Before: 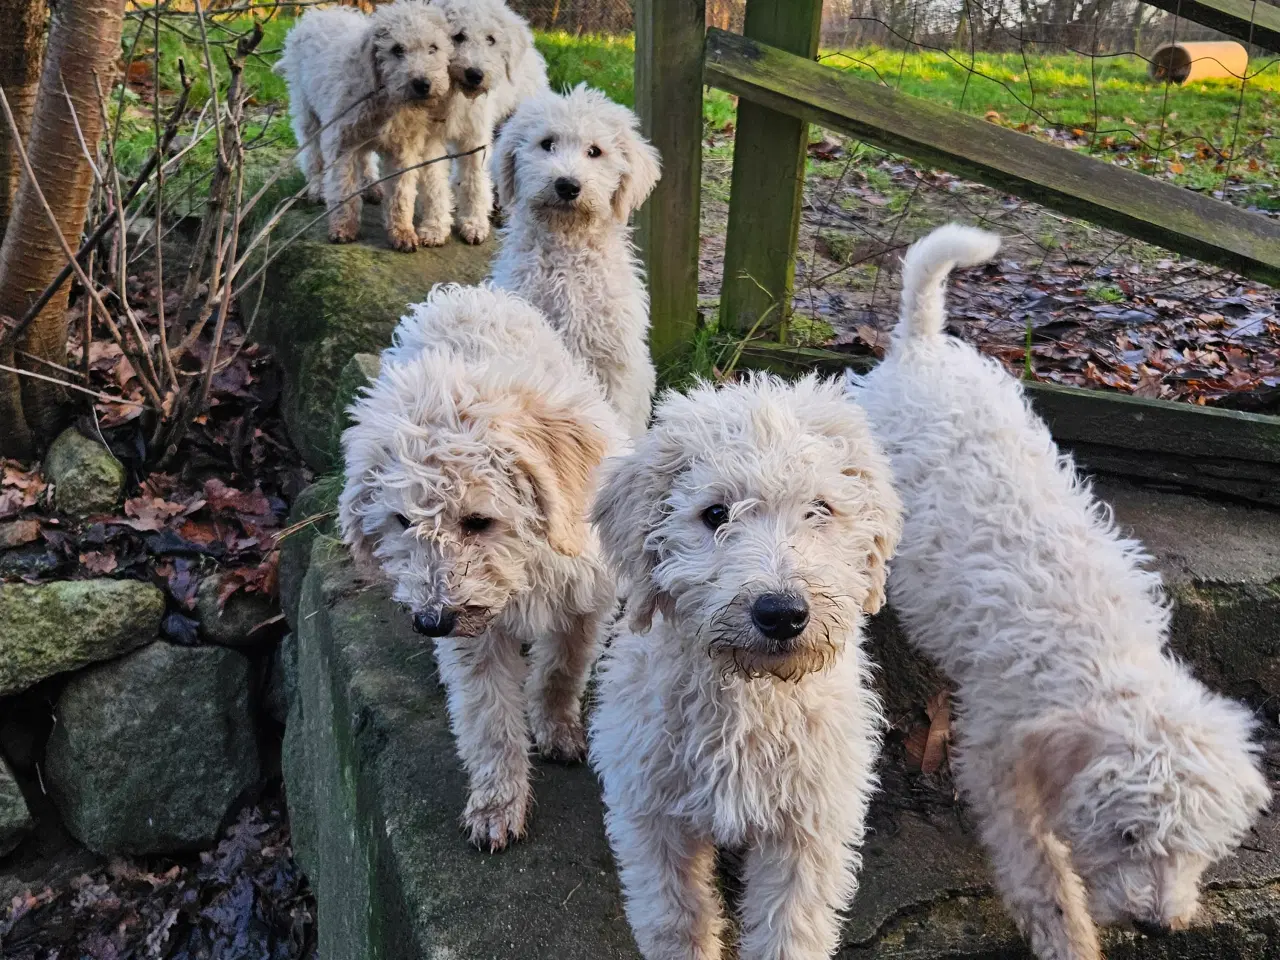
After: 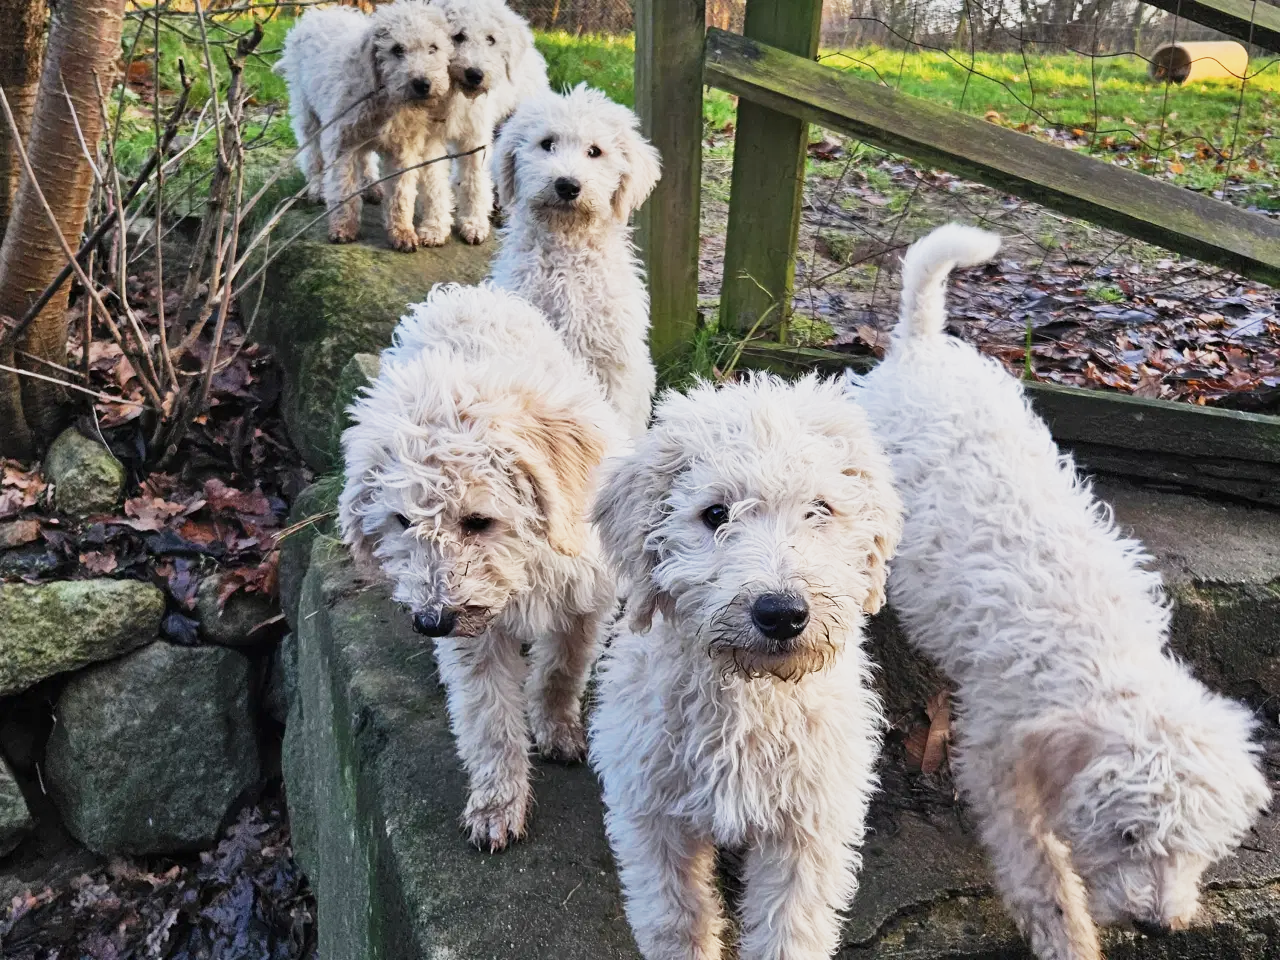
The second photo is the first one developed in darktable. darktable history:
contrast brightness saturation: saturation -0.103
base curve: curves: ch0 [(0, 0) (0.088, 0.125) (0.176, 0.251) (0.354, 0.501) (0.613, 0.749) (1, 0.877)], preserve colors none
